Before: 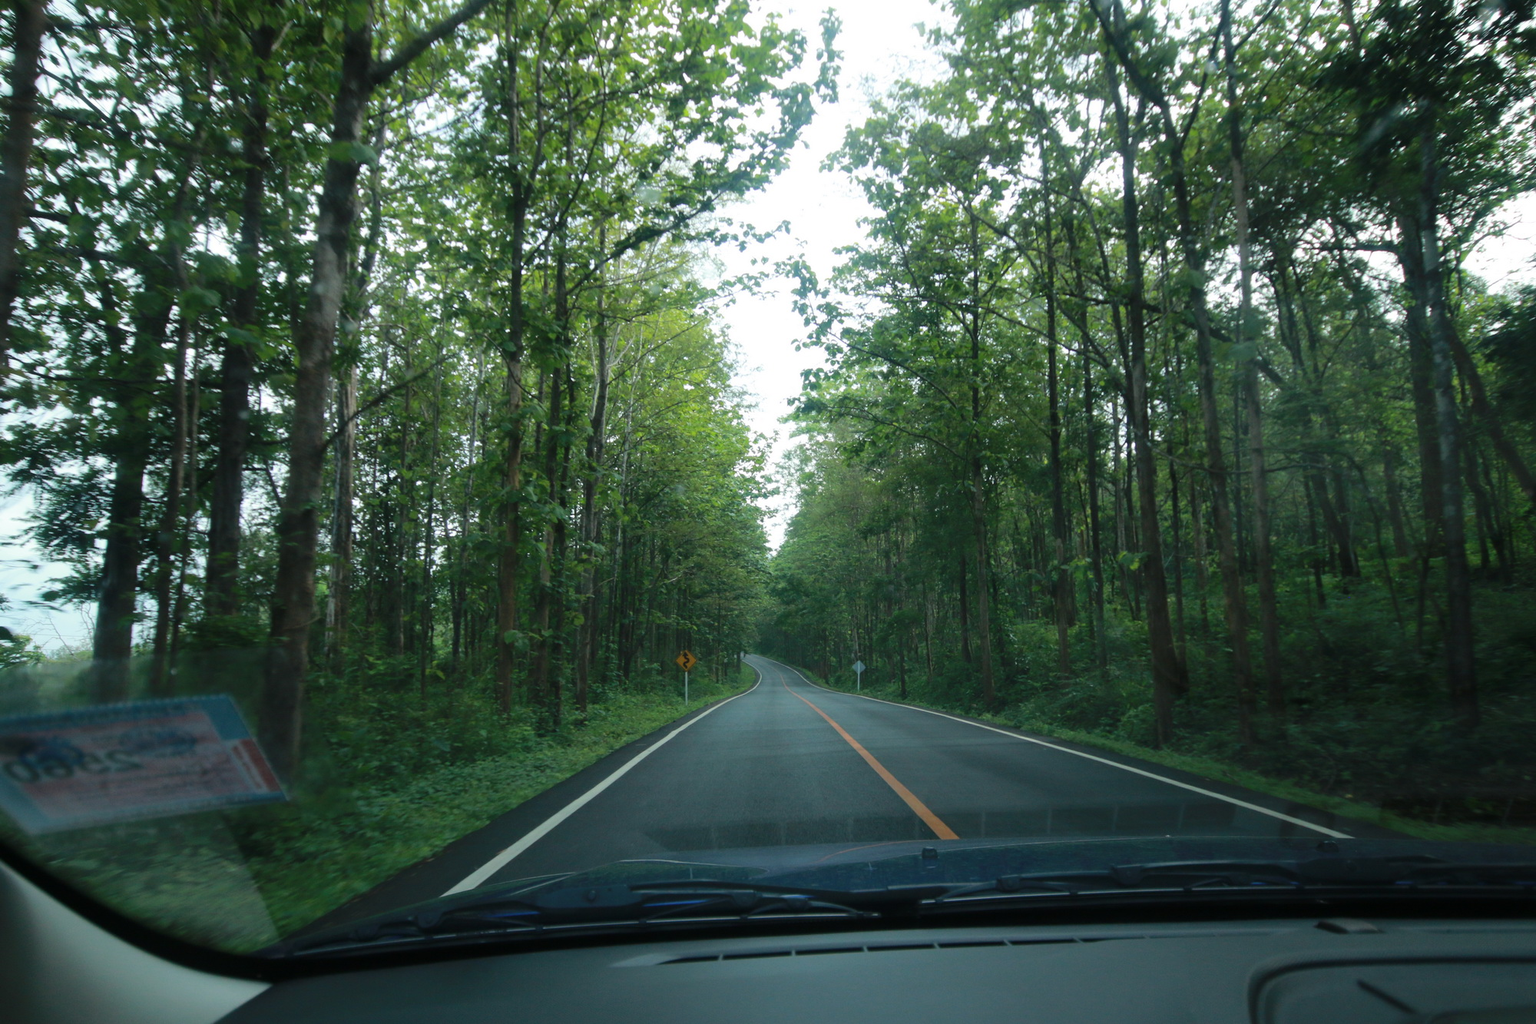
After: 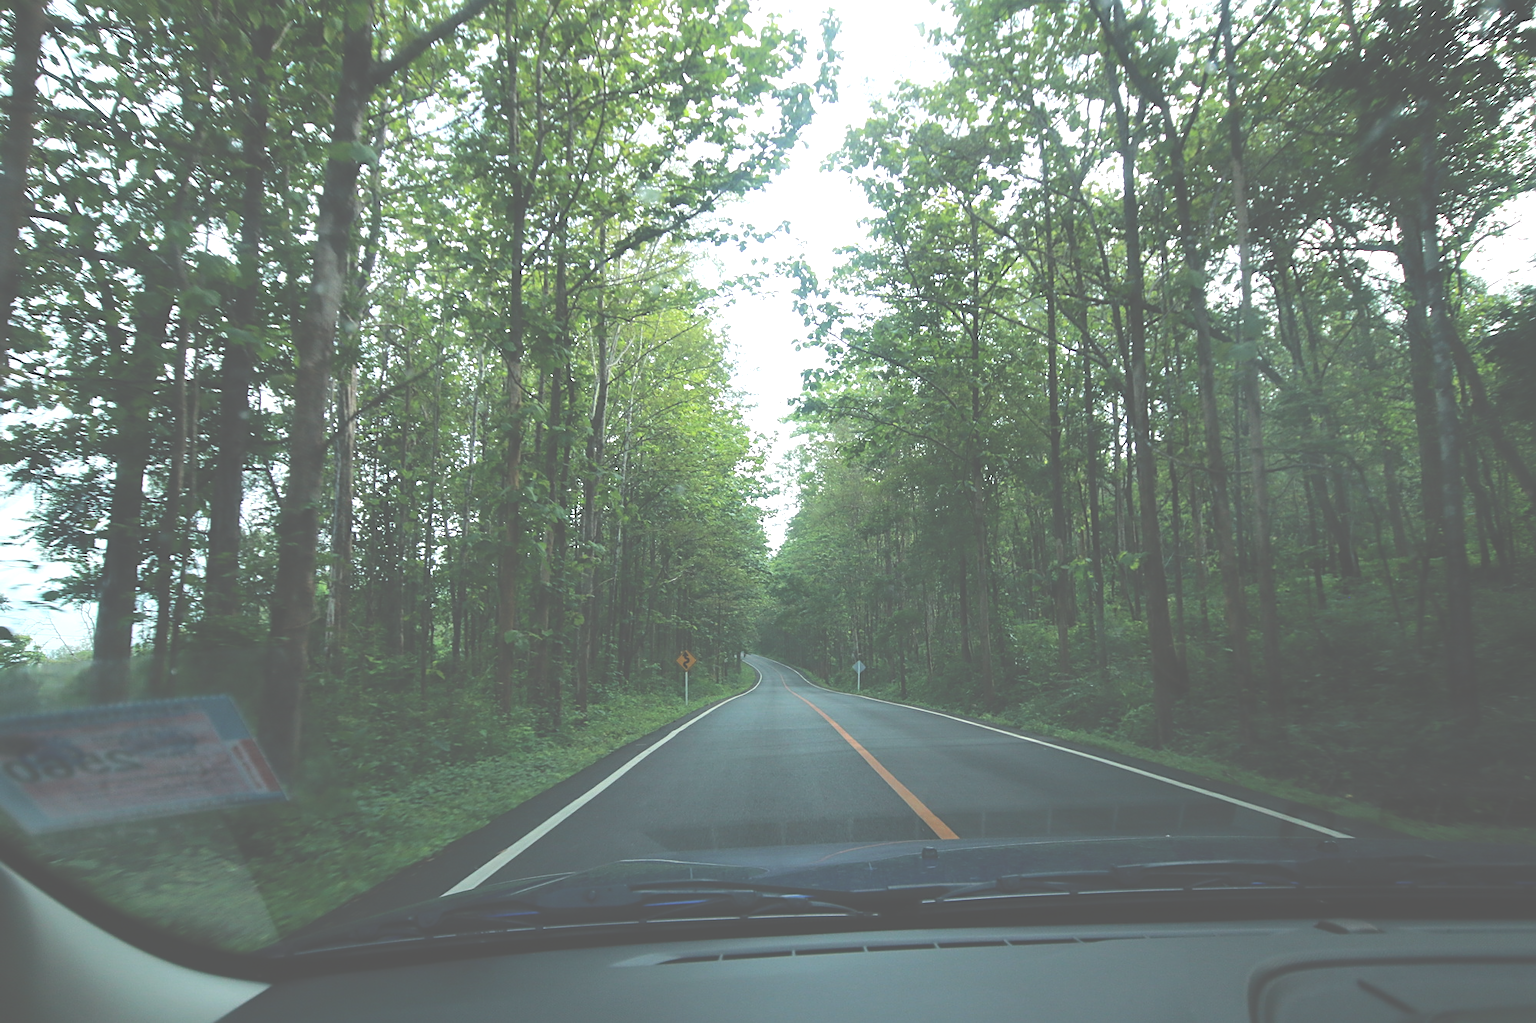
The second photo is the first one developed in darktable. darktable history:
sharpen: on, module defaults
exposure: black level correction -0.069, exposure 0.502 EV, compensate highlight preservation false
